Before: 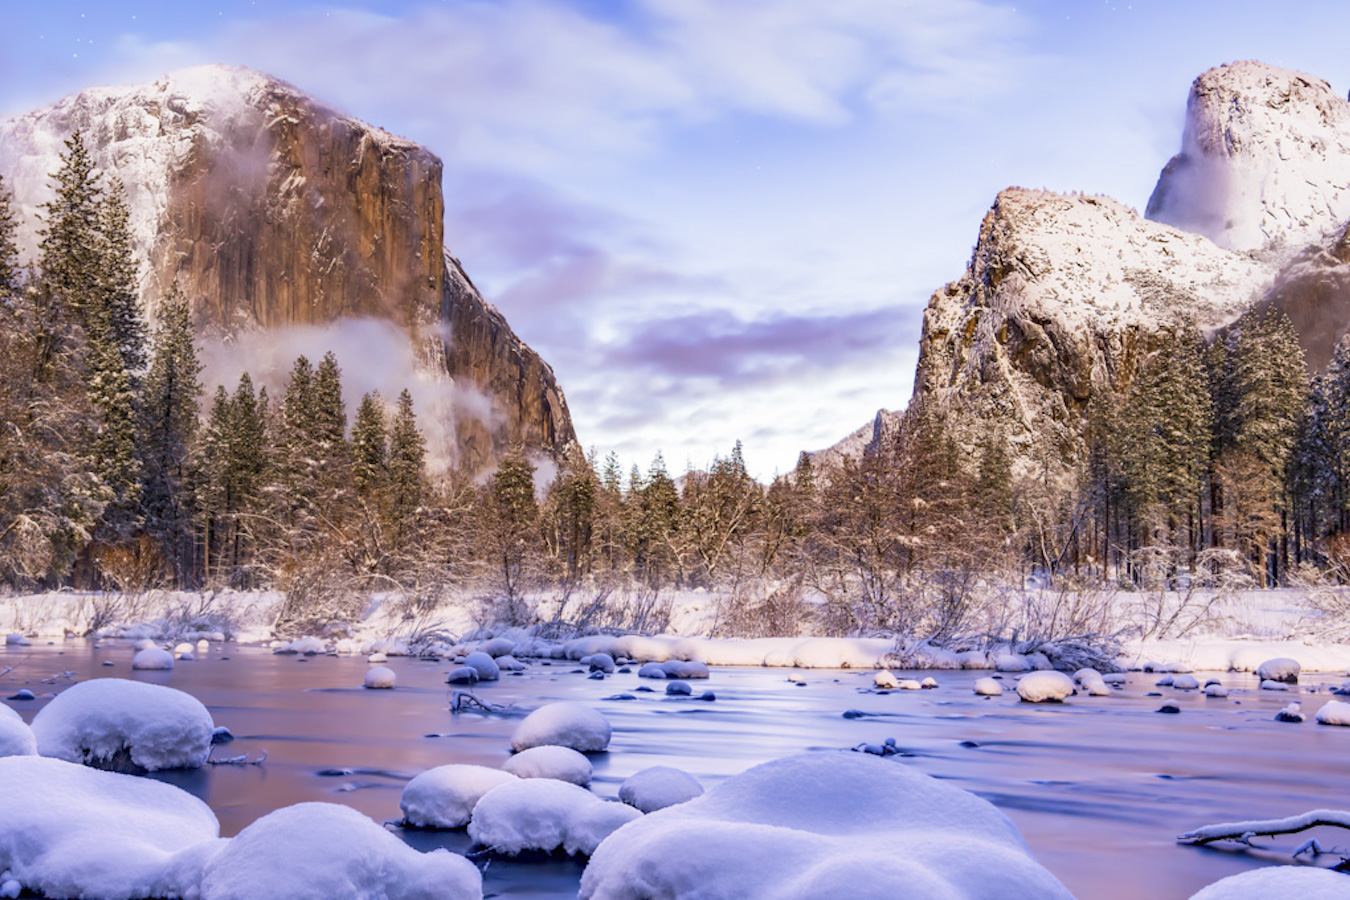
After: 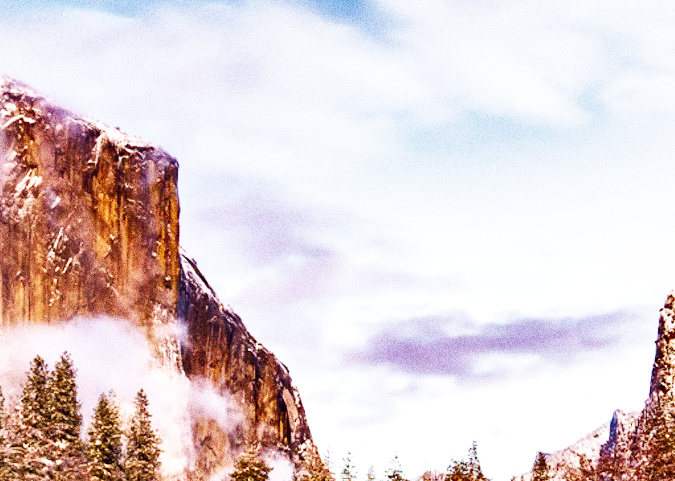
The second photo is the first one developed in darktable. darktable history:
local contrast: mode bilateral grid, contrast 20, coarseness 50, detail 120%, midtone range 0.2
grain: coarseness 10.62 ISO, strength 55.56%
crop: left 19.556%, right 30.401%, bottom 46.458%
rotate and perspective: automatic cropping off
contrast equalizer: octaves 7, y [[0.6 ×6], [0.55 ×6], [0 ×6], [0 ×6], [0 ×6]], mix 0.3
shadows and highlights: shadows 60, soften with gaussian
base curve: curves: ch0 [(0, 0) (0.007, 0.004) (0.027, 0.03) (0.046, 0.07) (0.207, 0.54) (0.442, 0.872) (0.673, 0.972) (1, 1)], preserve colors none
